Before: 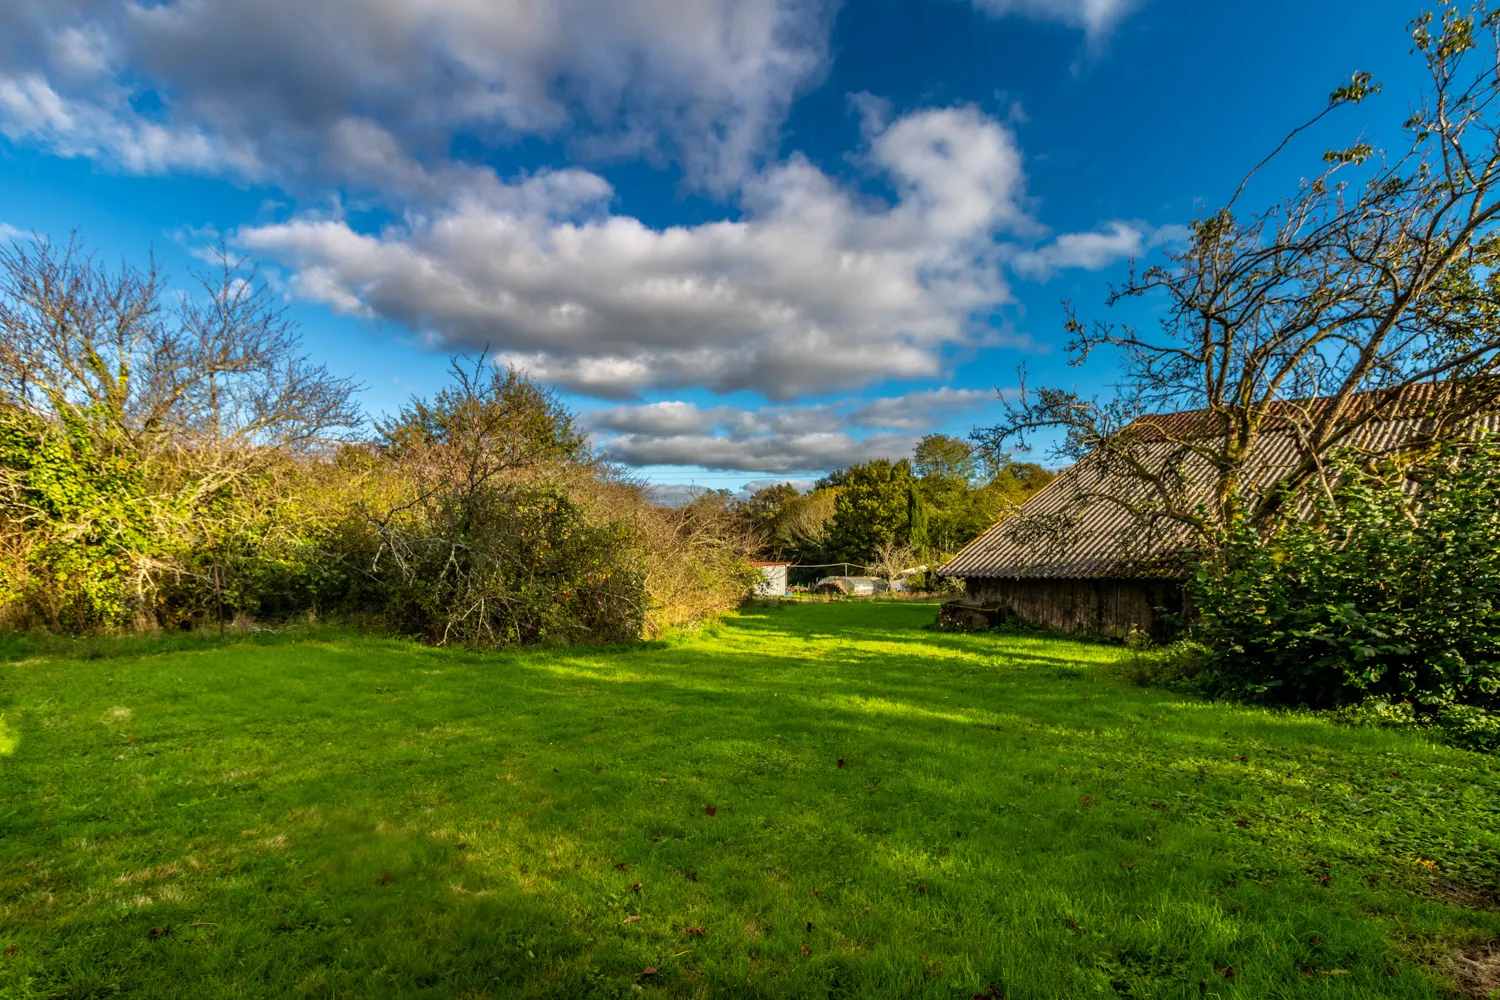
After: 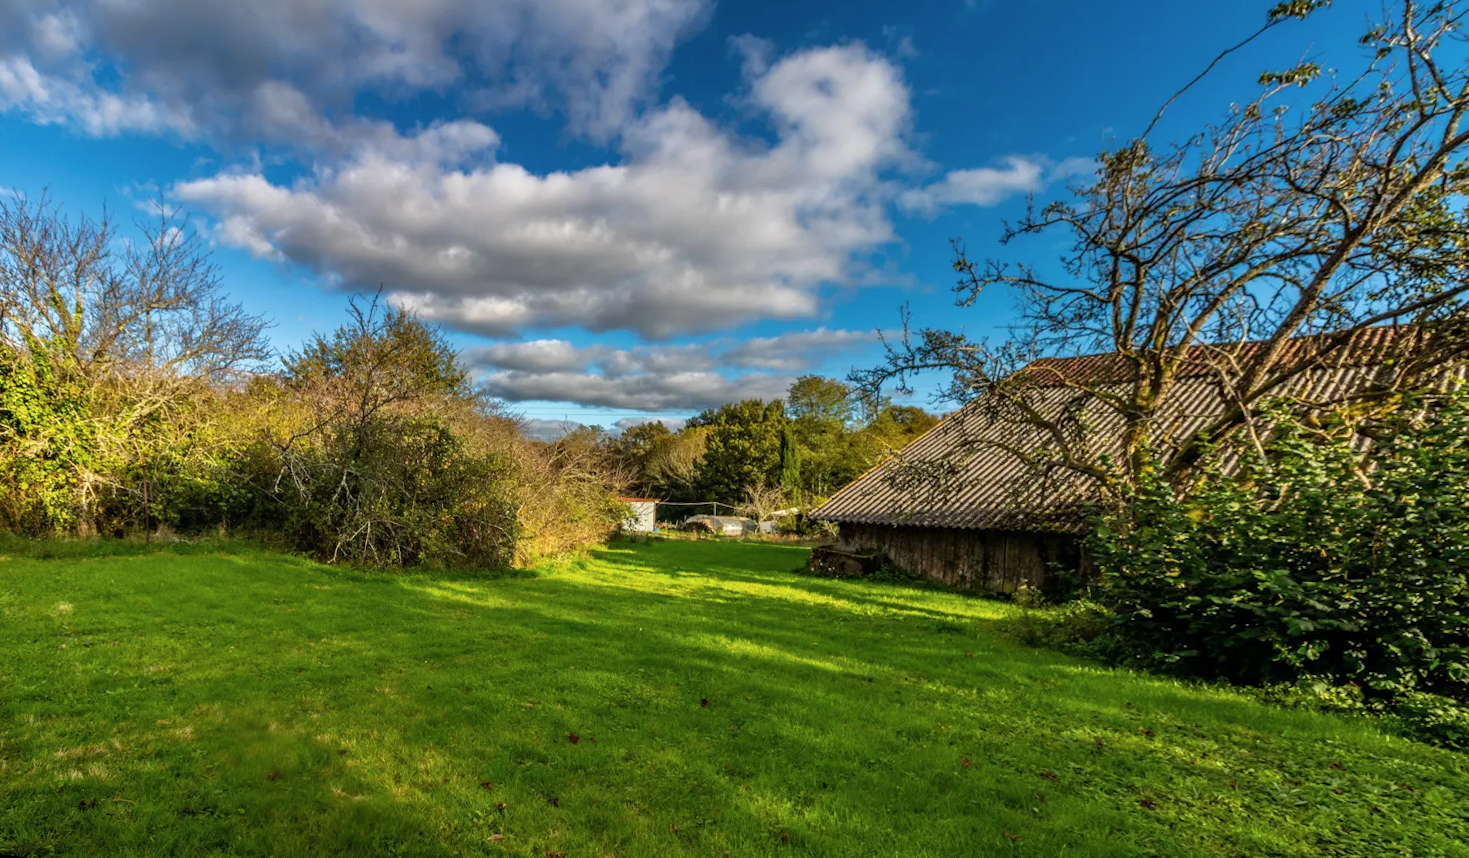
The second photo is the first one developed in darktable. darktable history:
rotate and perspective: rotation 1.69°, lens shift (vertical) -0.023, lens shift (horizontal) -0.291, crop left 0.025, crop right 0.988, crop top 0.092, crop bottom 0.842
contrast brightness saturation: saturation -0.05
